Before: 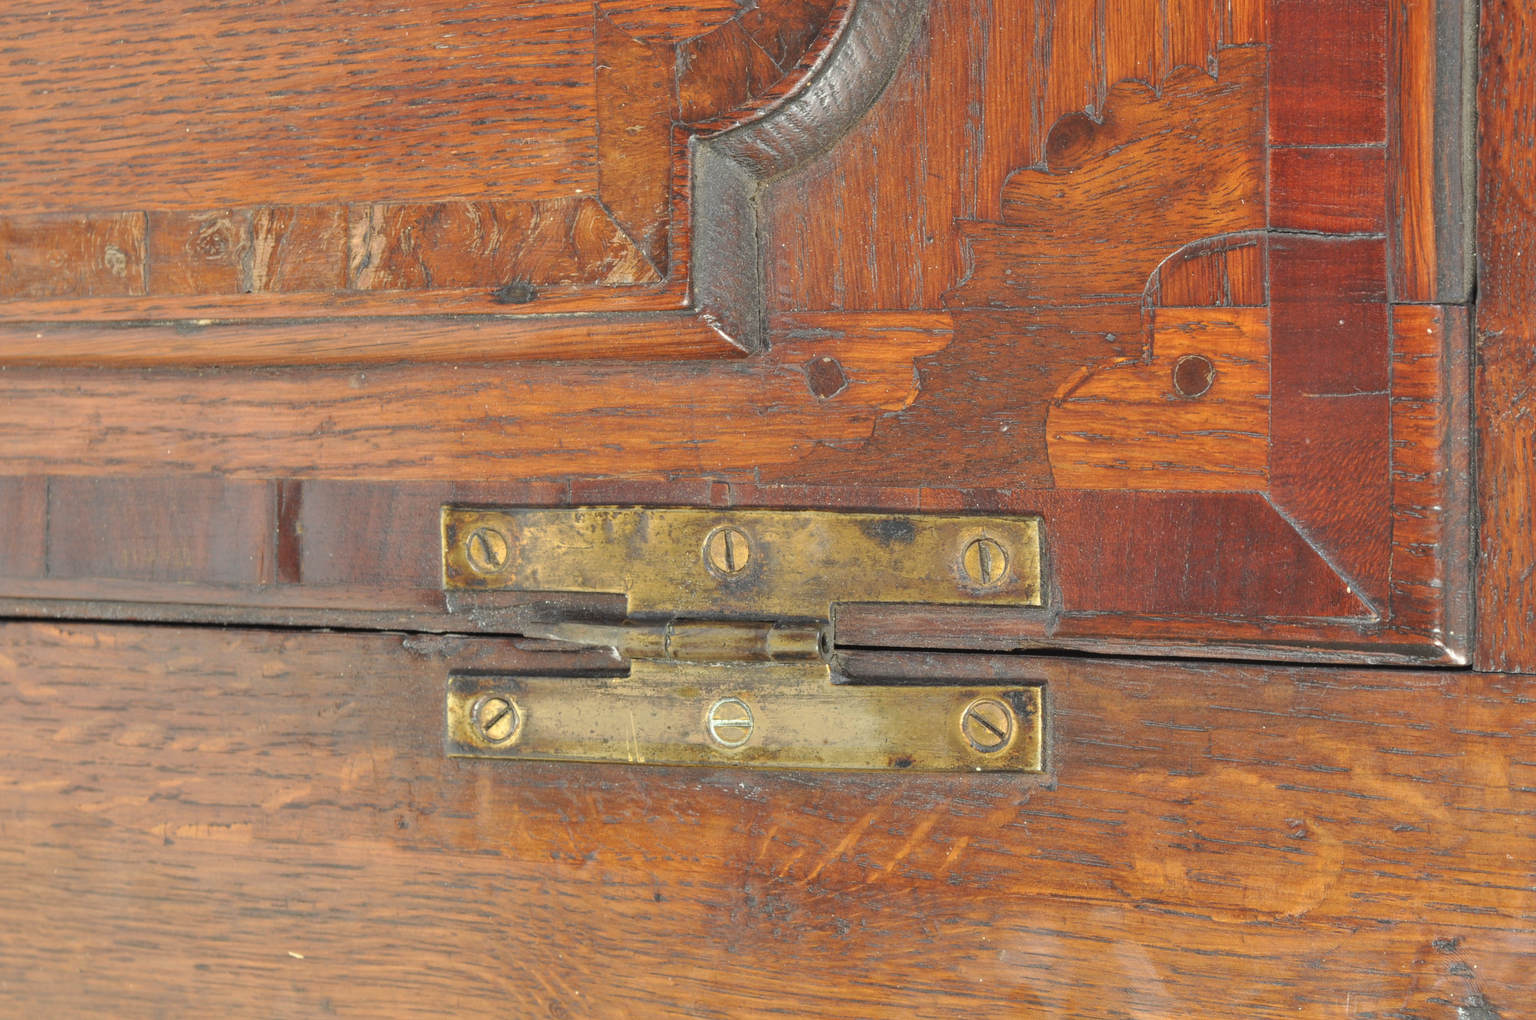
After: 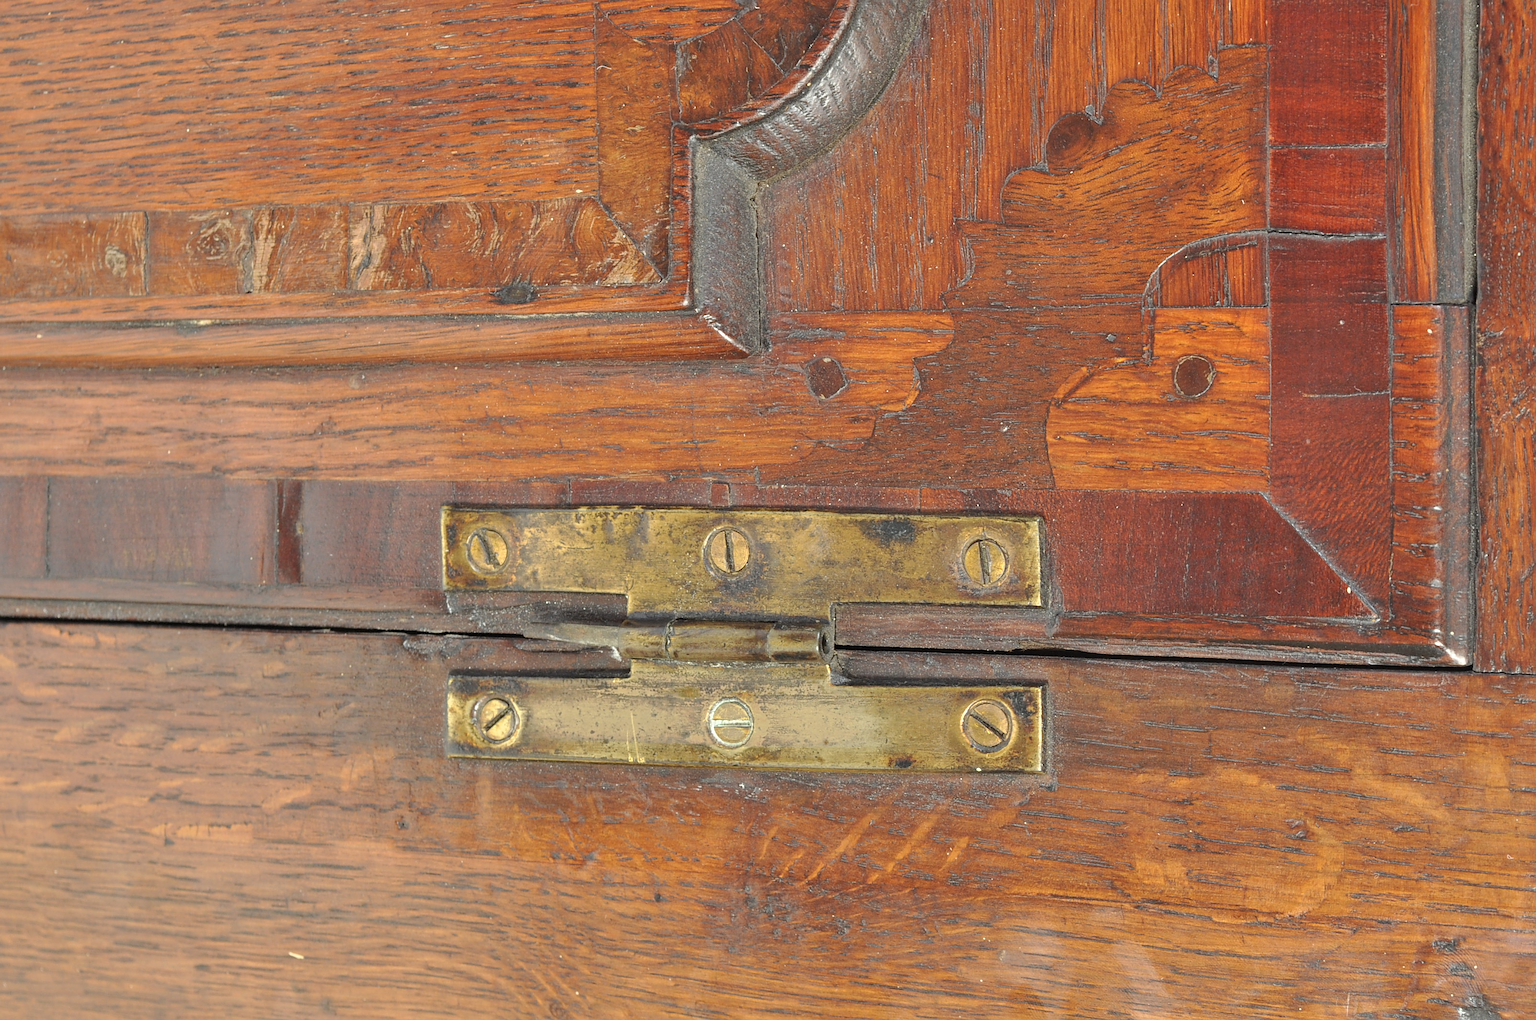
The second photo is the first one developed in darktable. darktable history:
contrast equalizer: y [[0.5, 0.501, 0.525, 0.597, 0.58, 0.514], [0.5 ×6], [0.5 ×6], [0 ×6], [0 ×6]], mix 0.146
sharpen: on, module defaults
